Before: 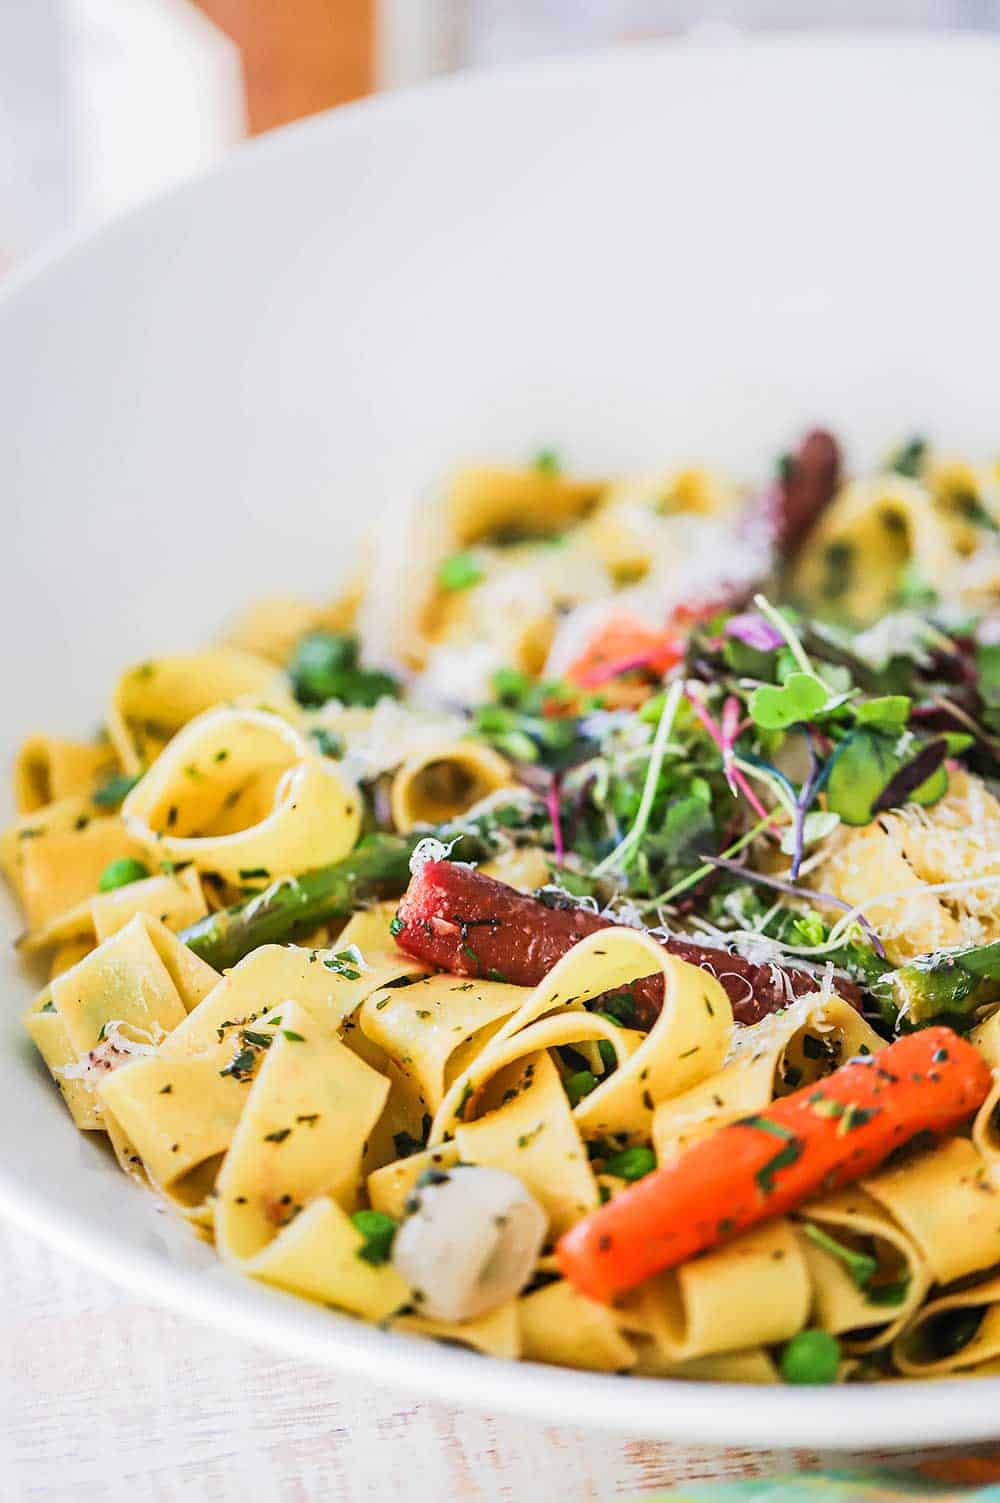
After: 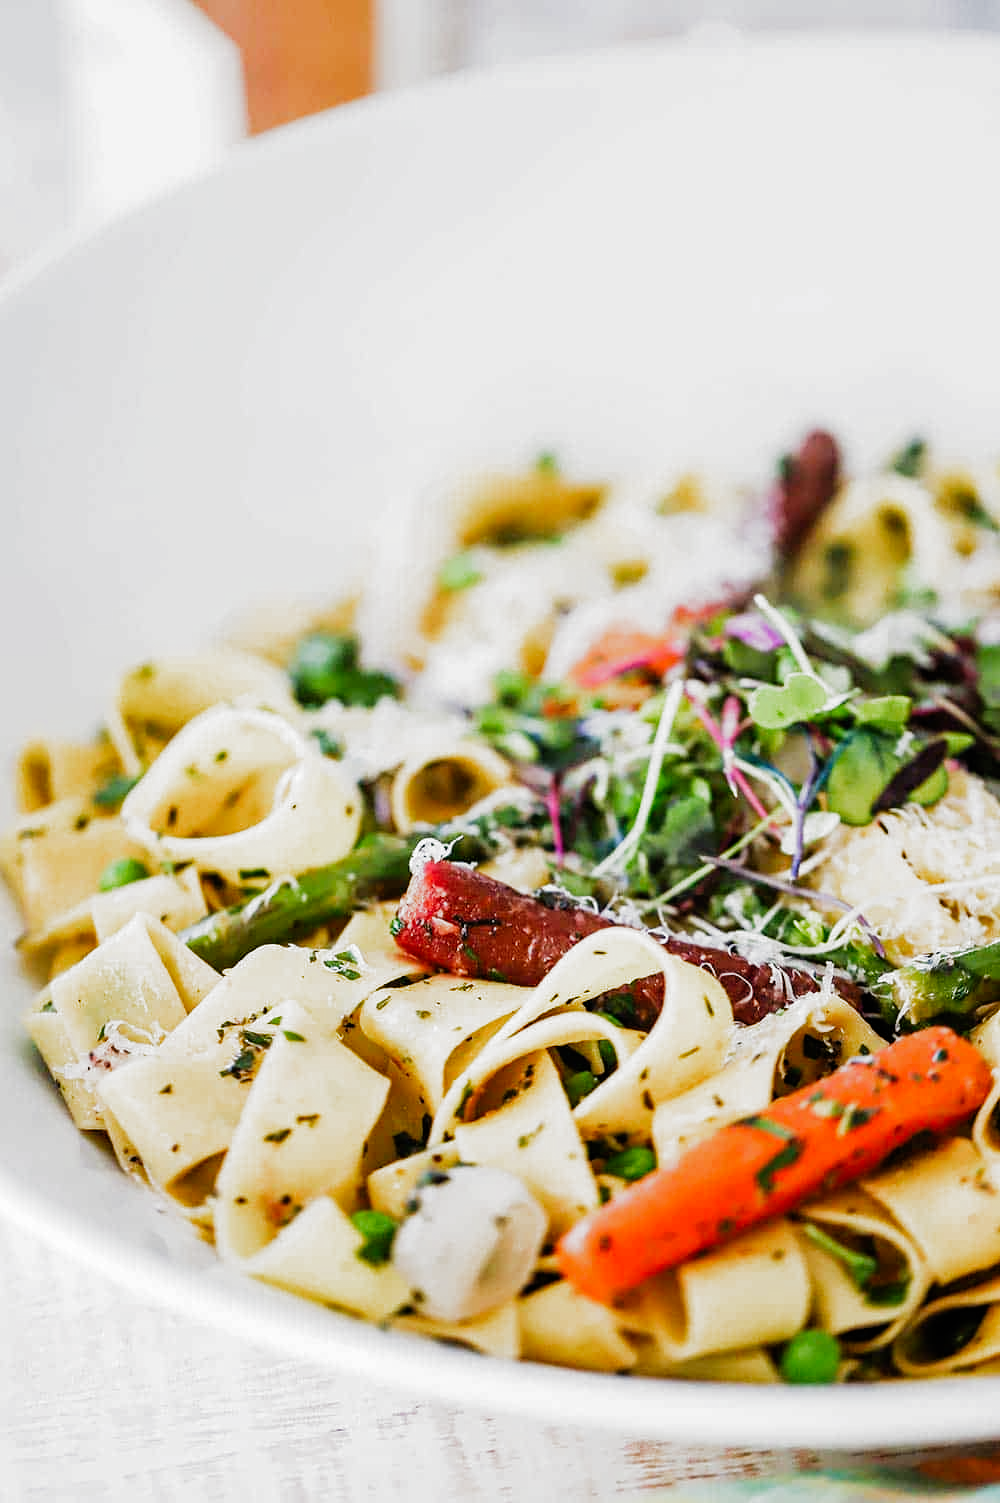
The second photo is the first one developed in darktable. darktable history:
filmic rgb: black relative exposure -8.03 EV, white relative exposure 2.45 EV, hardness 6.36, add noise in highlights 0, preserve chrominance no, color science v3 (2019), use custom middle-gray values true, contrast in highlights soft
